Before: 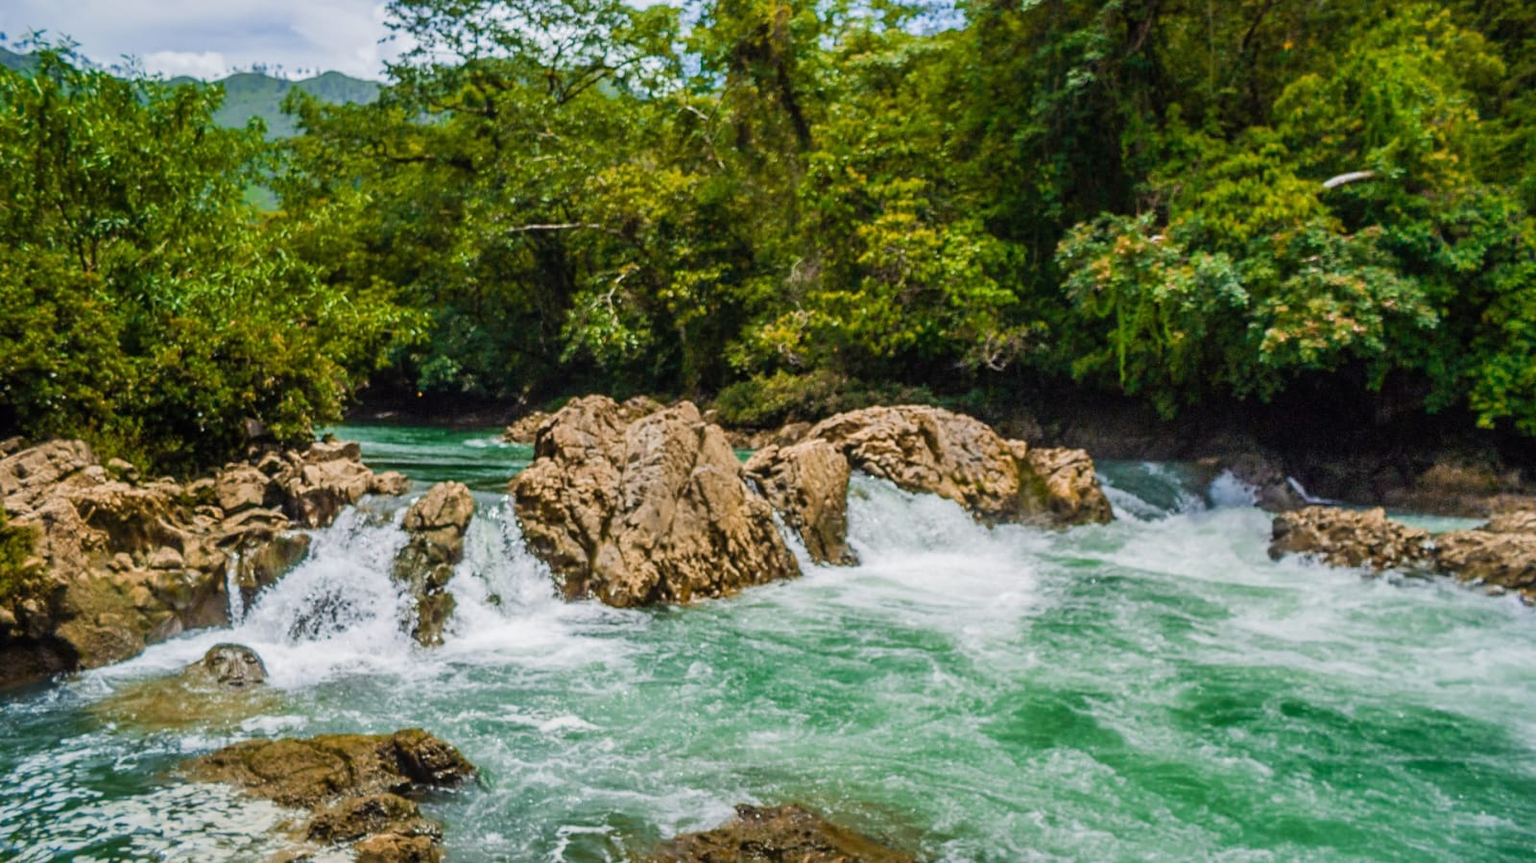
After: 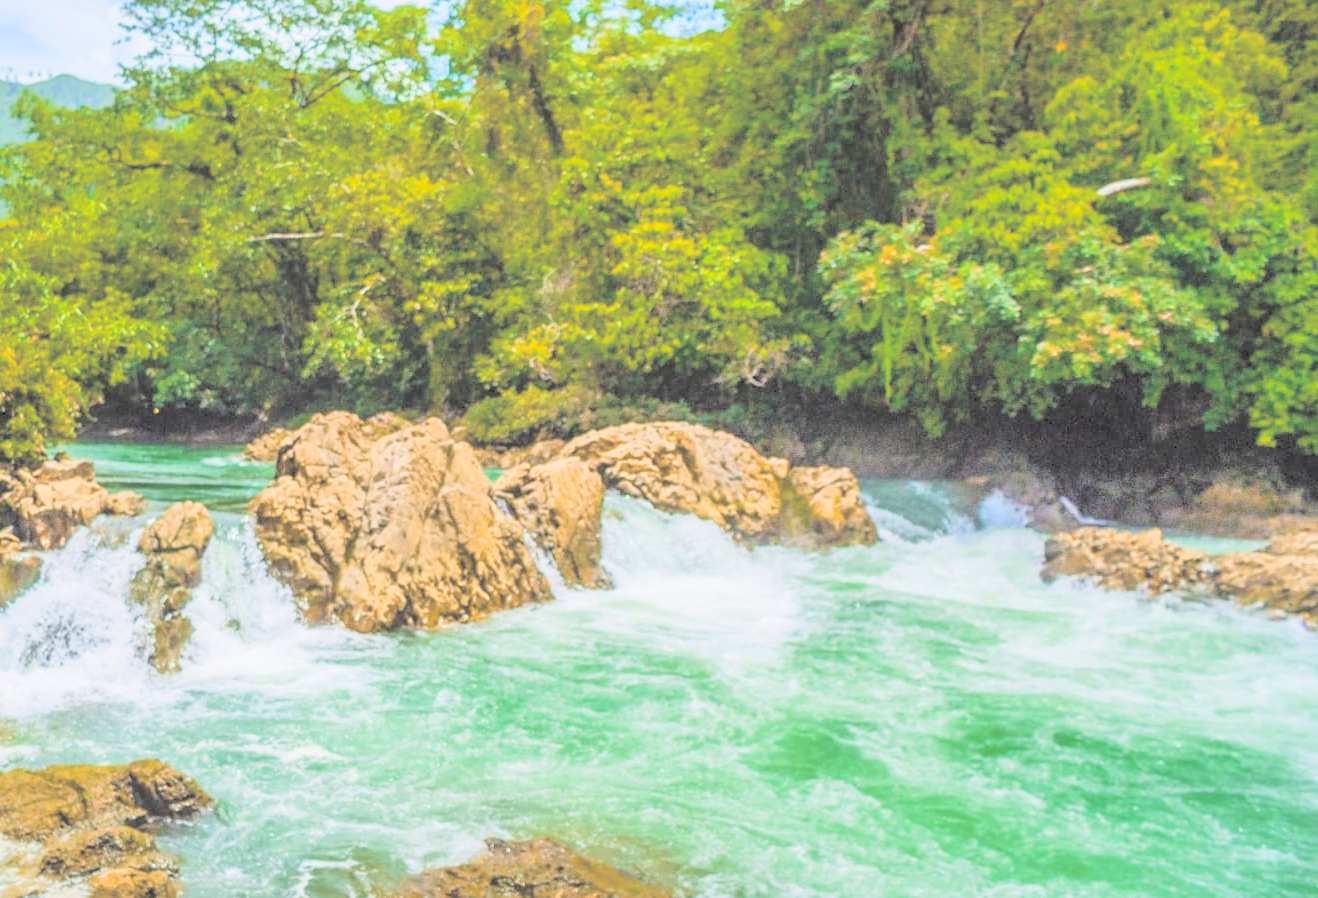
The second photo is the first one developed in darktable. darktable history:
contrast brightness saturation: brightness 1
color balance rgb: linear chroma grading › shadows -8%, linear chroma grading › global chroma 10%, perceptual saturation grading › global saturation 2%, perceptual saturation grading › highlights -2%, perceptual saturation grading › mid-tones 4%, perceptual saturation grading › shadows 8%, perceptual brilliance grading › global brilliance 2%, perceptual brilliance grading › highlights -4%, global vibrance 16%, saturation formula JzAzBz (2021)
crop: left 17.582%, bottom 0.031%
